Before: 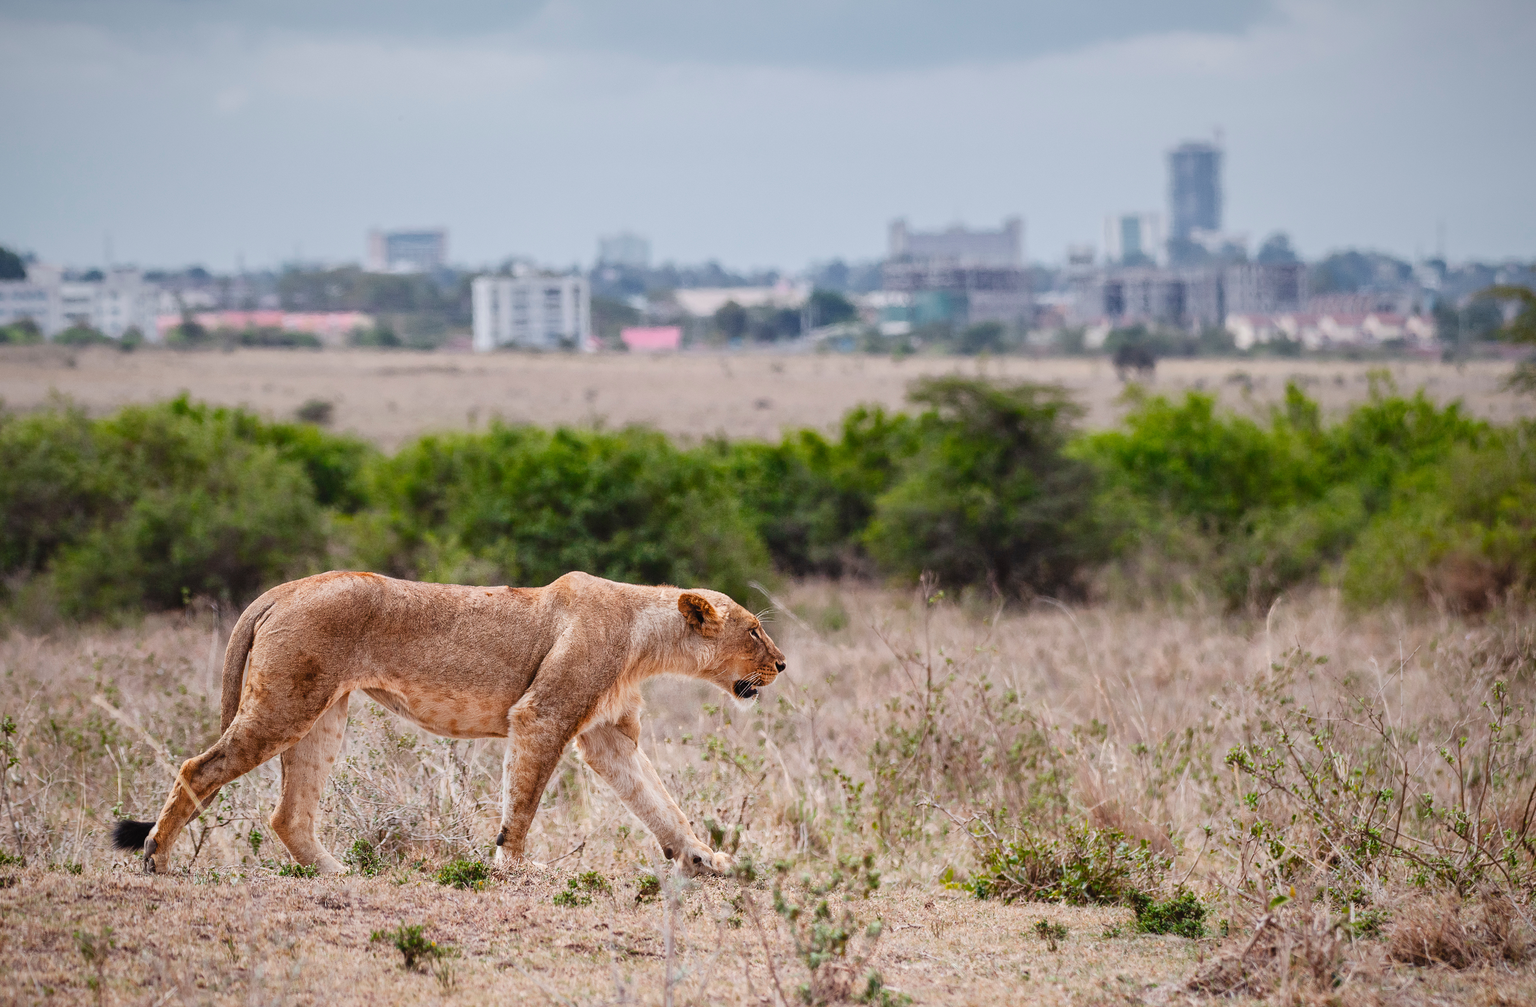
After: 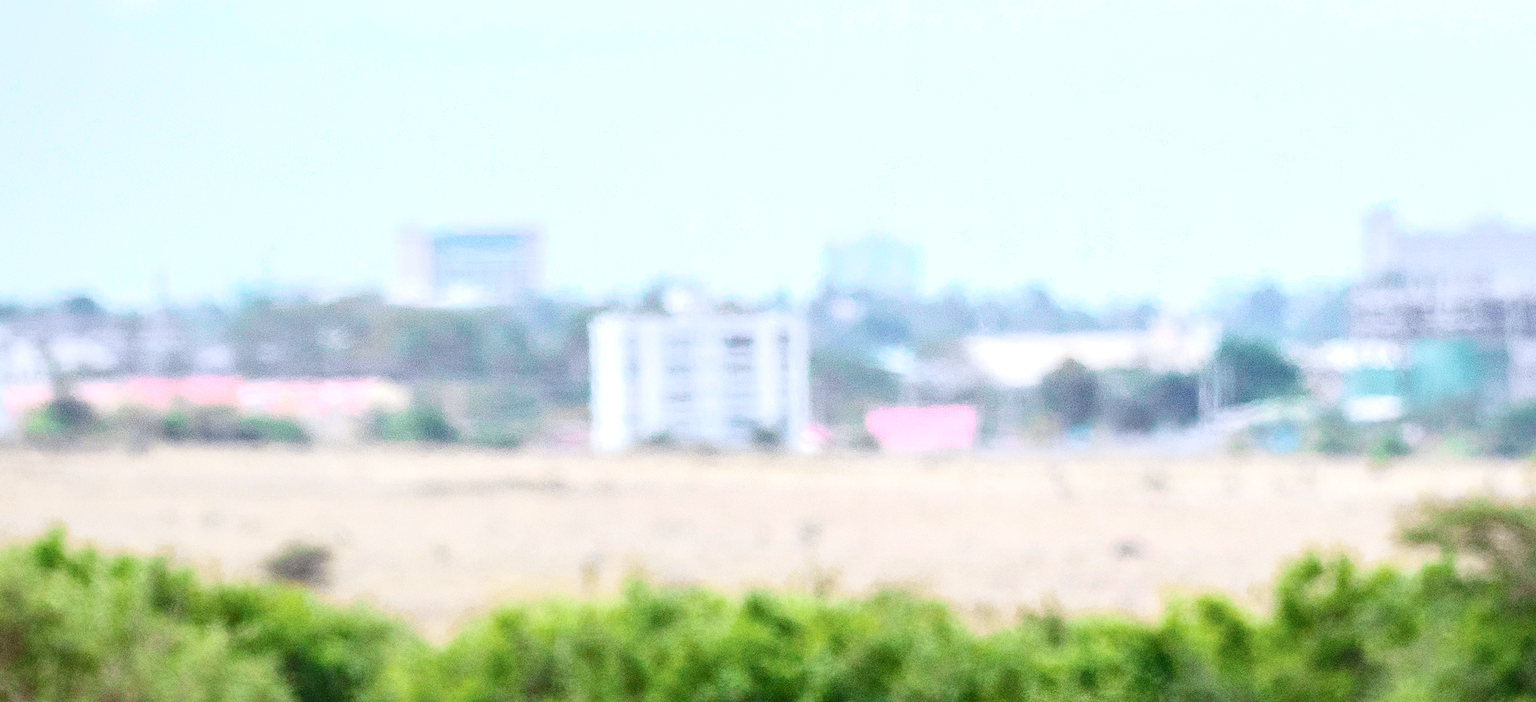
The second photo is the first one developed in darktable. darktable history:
exposure: black level correction 0, exposure 1.096 EV, compensate highlight preservation false
tone curve: curves: ch0 [(0, 0.056) (0.049, 0.073) (0.155, 0.127) (0.33, 0.331) (0.432, 0.46) (0.601, 0.655) (0.843, 0.876) (1, 0.965)]; ch1 [(0, 0) (0.339, 0.334) (0.445, 0.419) (0.476, 0.454) (0.497, 0.494) (0.53, 0.511) (0.557, 0.549) (0.613, 0.614) (0.728, 0.729) (1, 1)]; ch2 [(0, 0) (0.327, 0.318) (0.417, 0.426) (0.46, 0.453) (0.502, 0.5) (0.526, 0.52) (0.54, 0.543) (0.606, 0.61) (0.74, 0.716) (1, 1)], color space Lab, independent channels, preserve colors none
crop: left 10.036%, top 10.735%, right 35.99%, bottom 51.614%
